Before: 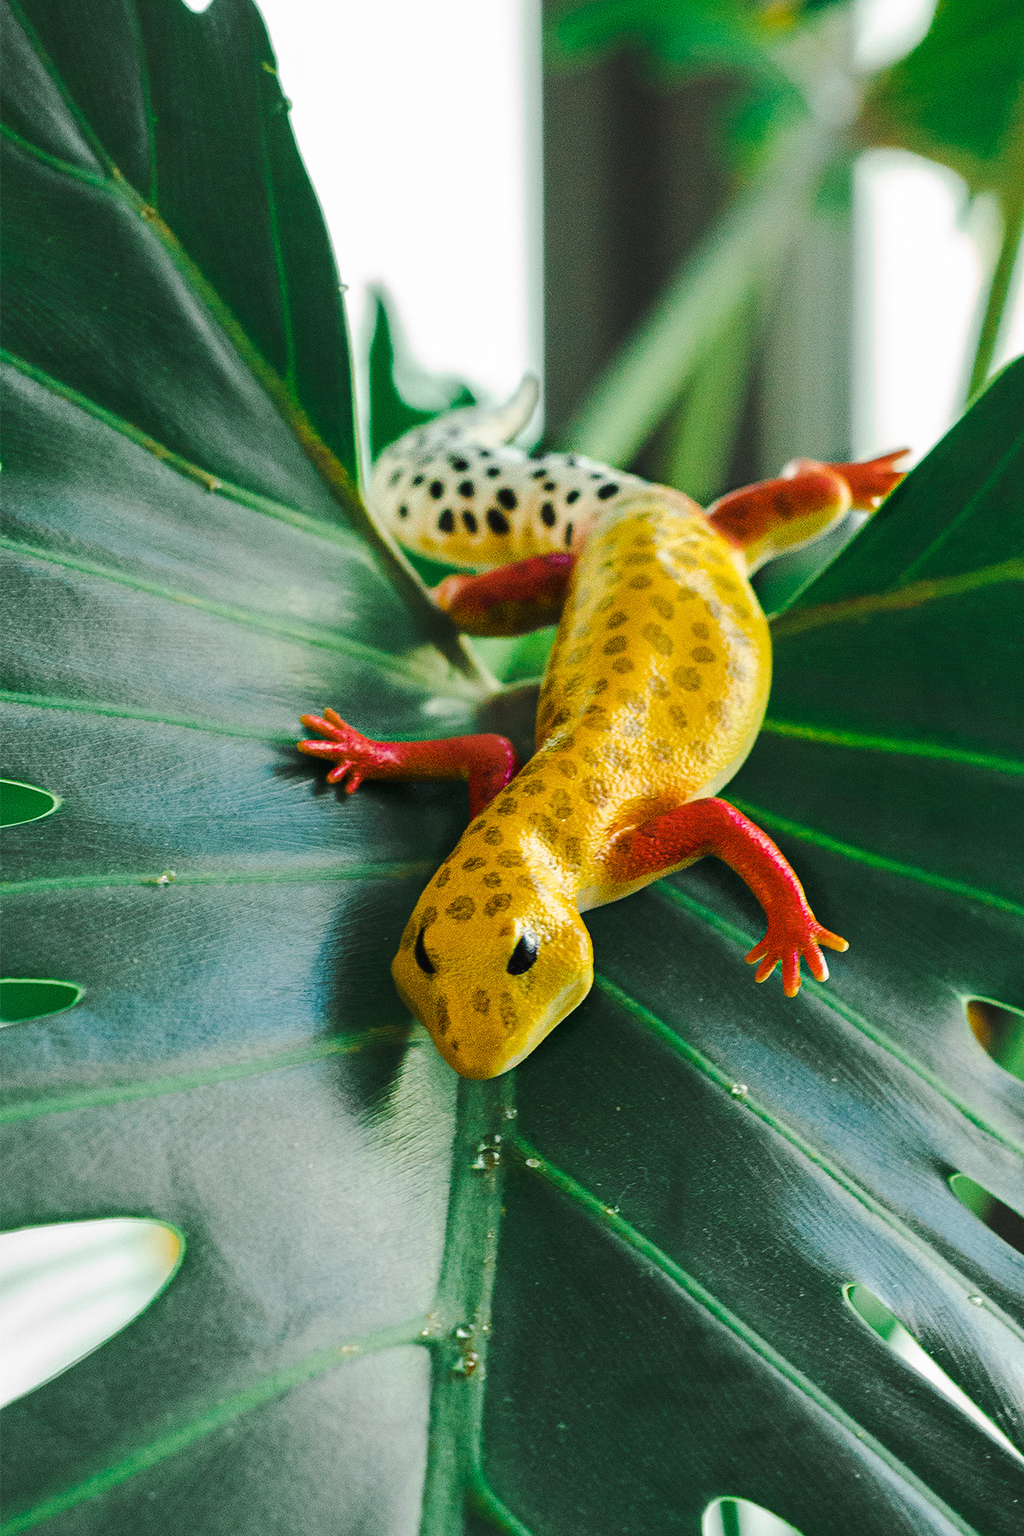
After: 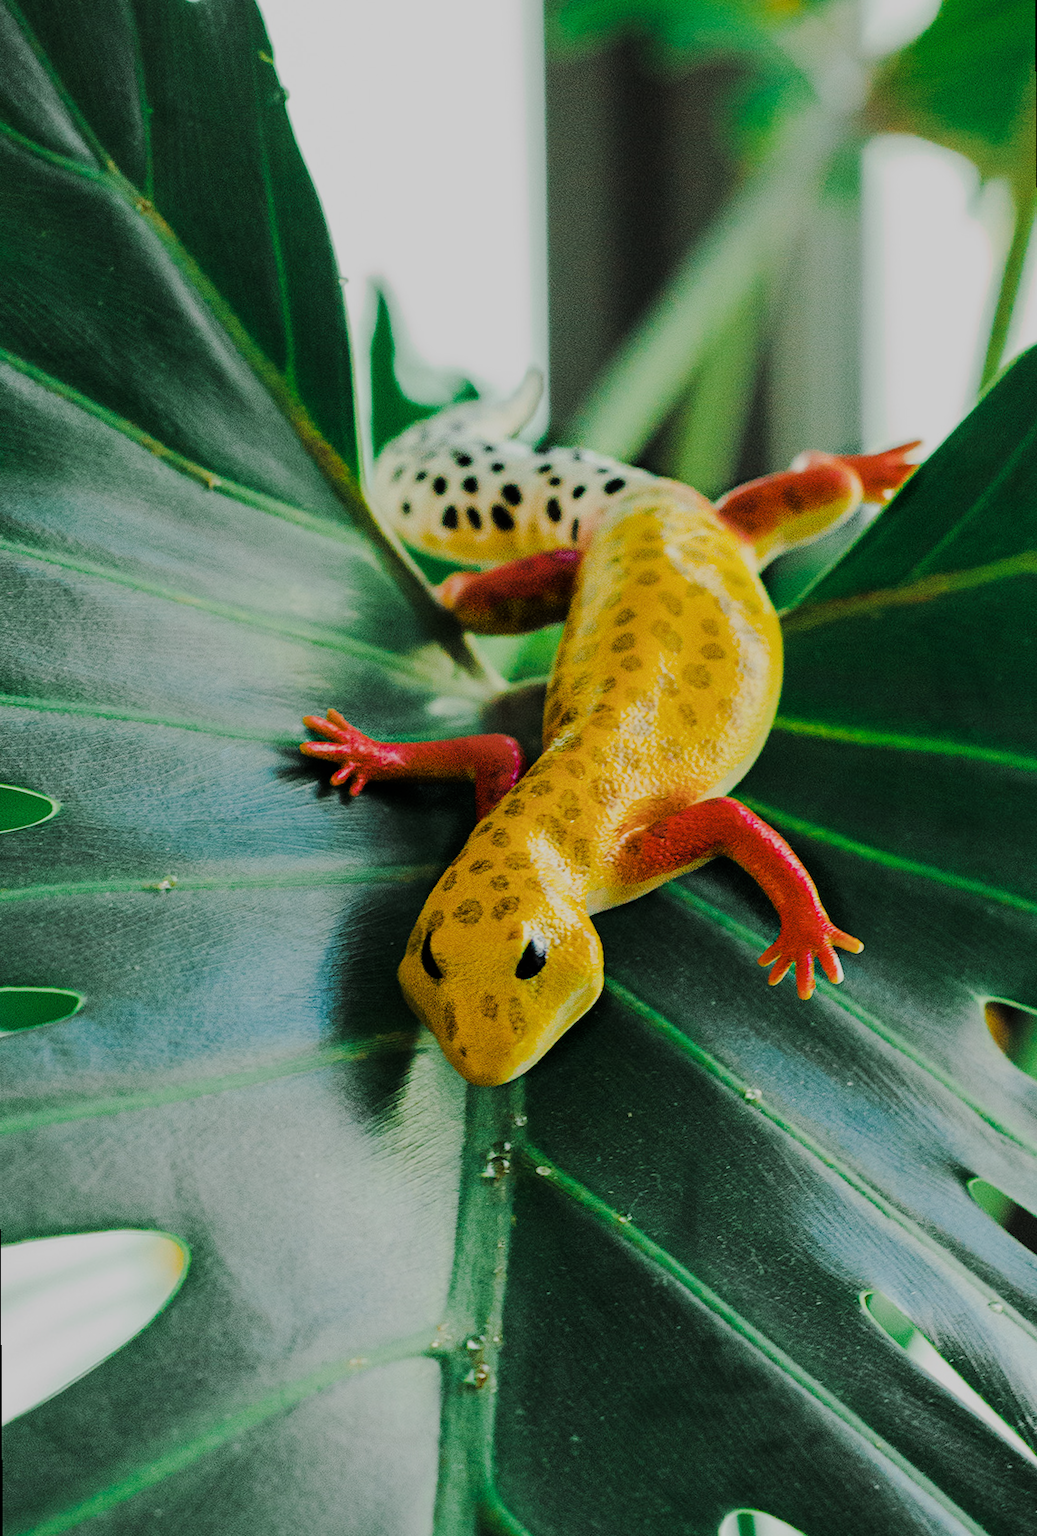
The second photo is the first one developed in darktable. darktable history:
rotate and perspective: rotation -0.45°, automatic cropping original format, crop left 0.008, crop right 0.992, crop top 0.012, crop bottom 0.988
filmic rgb: black relative exposure -6.98 EV, white relative exposure 5.63 EV, hardness 2.86
